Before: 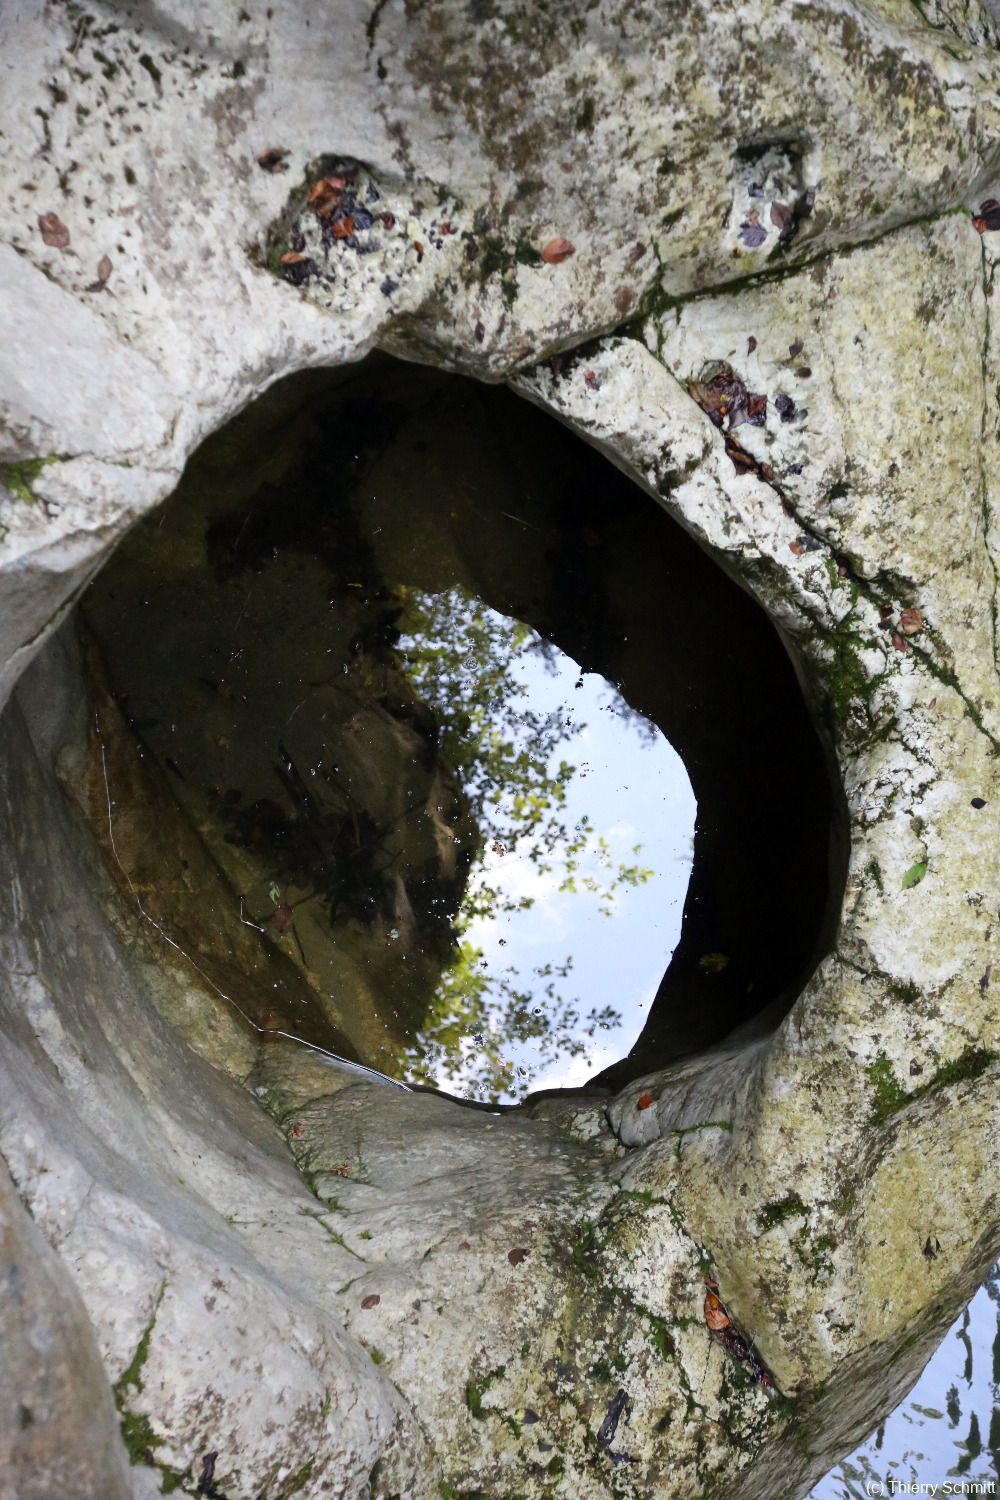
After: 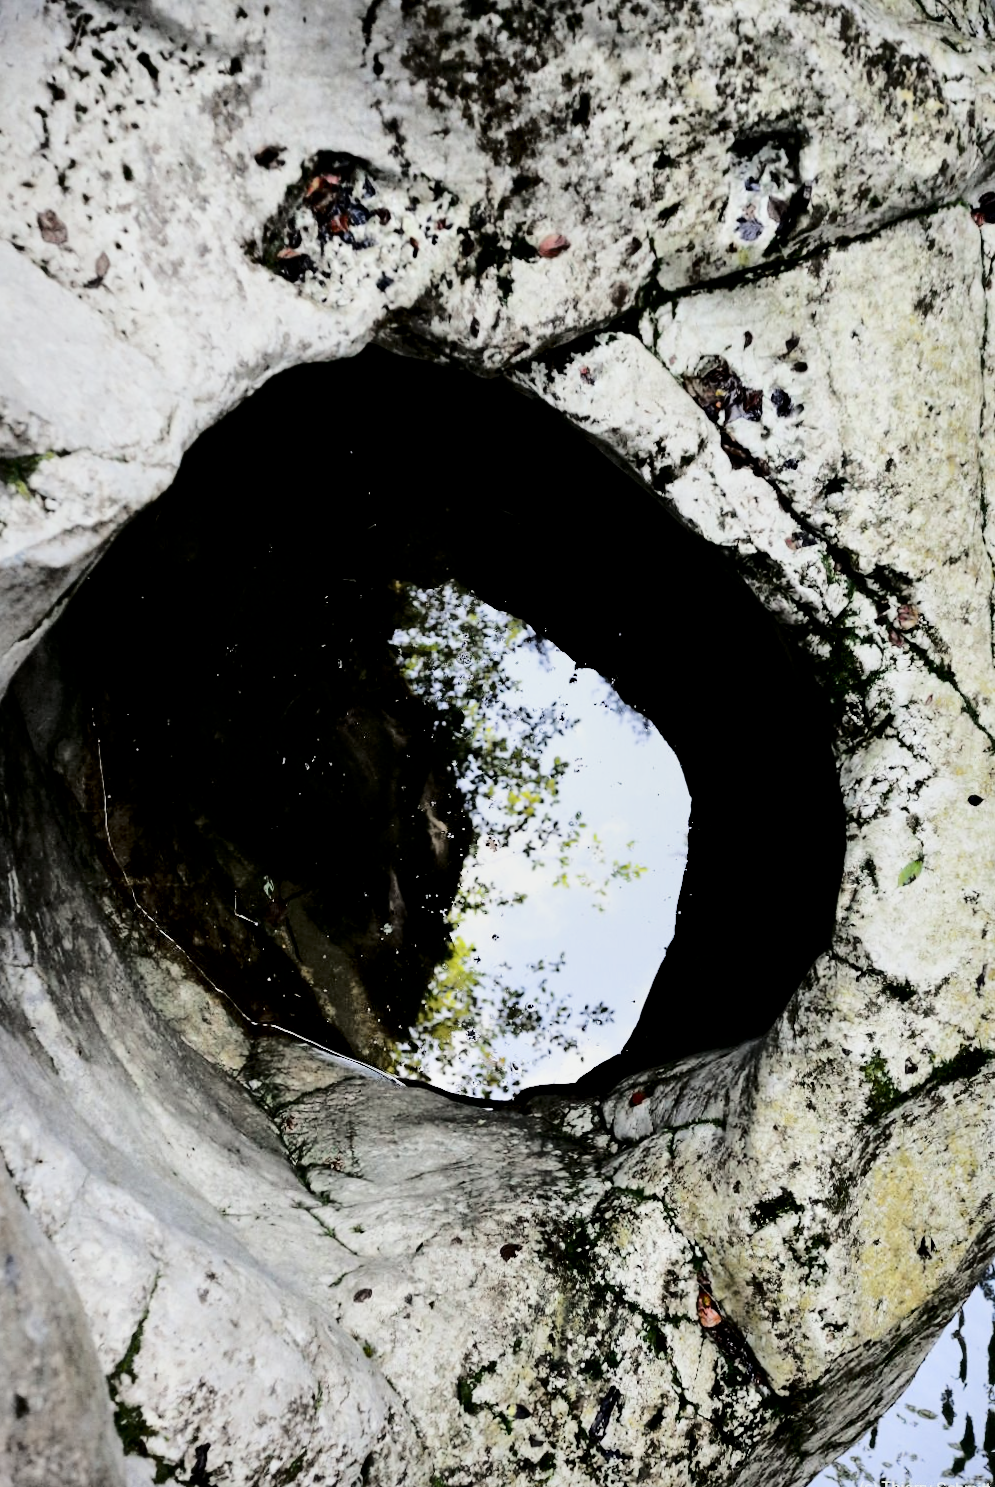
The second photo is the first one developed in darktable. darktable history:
rotate and perspective: rotation 0.192°, lens shift (horizontal) -0.015, crop left 0.005, crop right 0.996, crop top 0.006, crop bottom 0.99
filmic rgb: black relative exposure -5 EV, hardness 2.88, contrast 1.3, highlights saturation mix -30%
local contrast: mode bilateral grid, contrast 25, coarseness 60, detail 151%, midtone range 0.2
tone curve: curves: ch0 [(0, 0) (0.094, 0.039) (0.243, 0.155) (0.411, 0.482) (0.479, 0.583) (0.654, 0.742) (0.793, 0.851) (0.994, 0.974)]; ch1 [(0, 0) (0.161, 0.092) (0.35, 0.33) (0.392, 0.392) (0.456, 0.456) (0.505, 0.502) (0.537, 0.518) (0.553, 0.53) (0.573, 0.569) (0.718, 0.718) (1, 1)]; ch2 [(0, 0) (0.346, 0.362) (0.411, 0.412) (0.502, 0.502) (0.531, 0.521) (0.576, 0.553) (0.615, 0.621) (1, 1)], color space Lab, independent channels, preserve colors none
